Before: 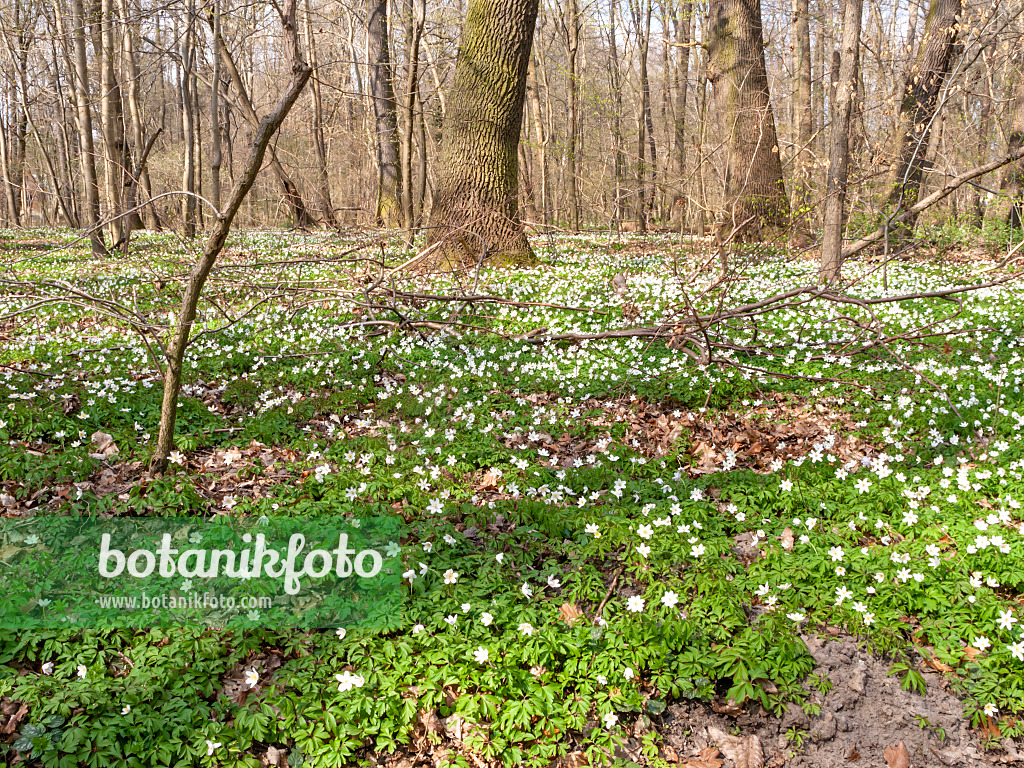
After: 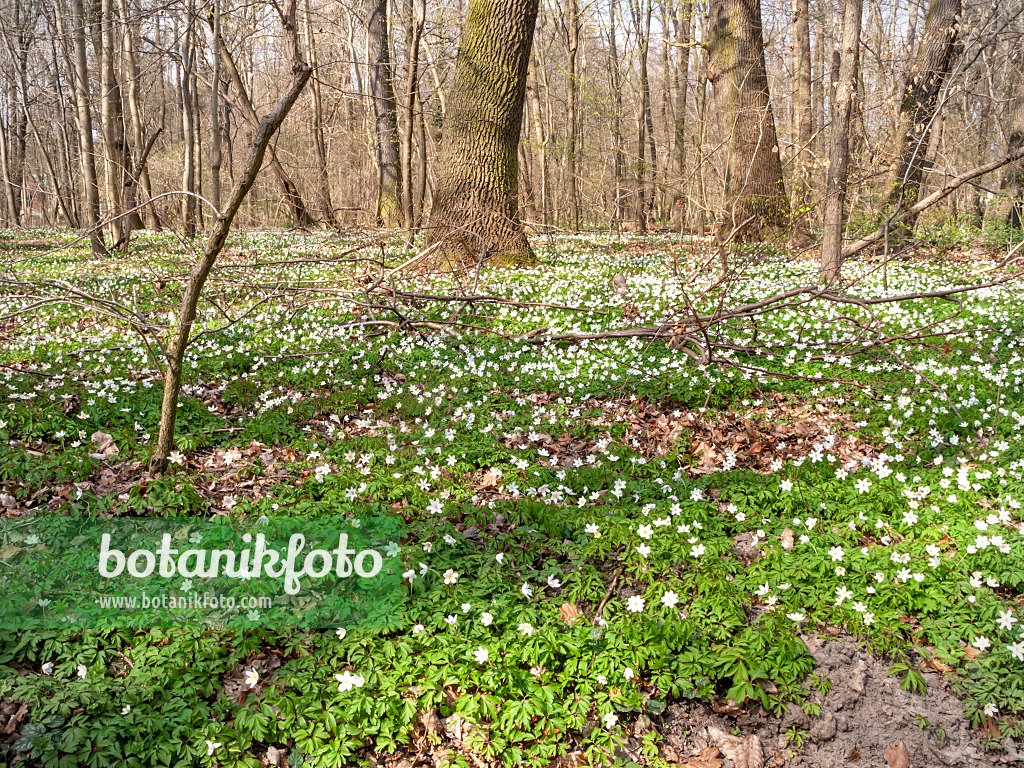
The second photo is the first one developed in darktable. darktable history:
vignetting: fall-off start 91.19%
local contrast: highlights 100%, shadows 100%, detail 120%, midtone range 0.2
